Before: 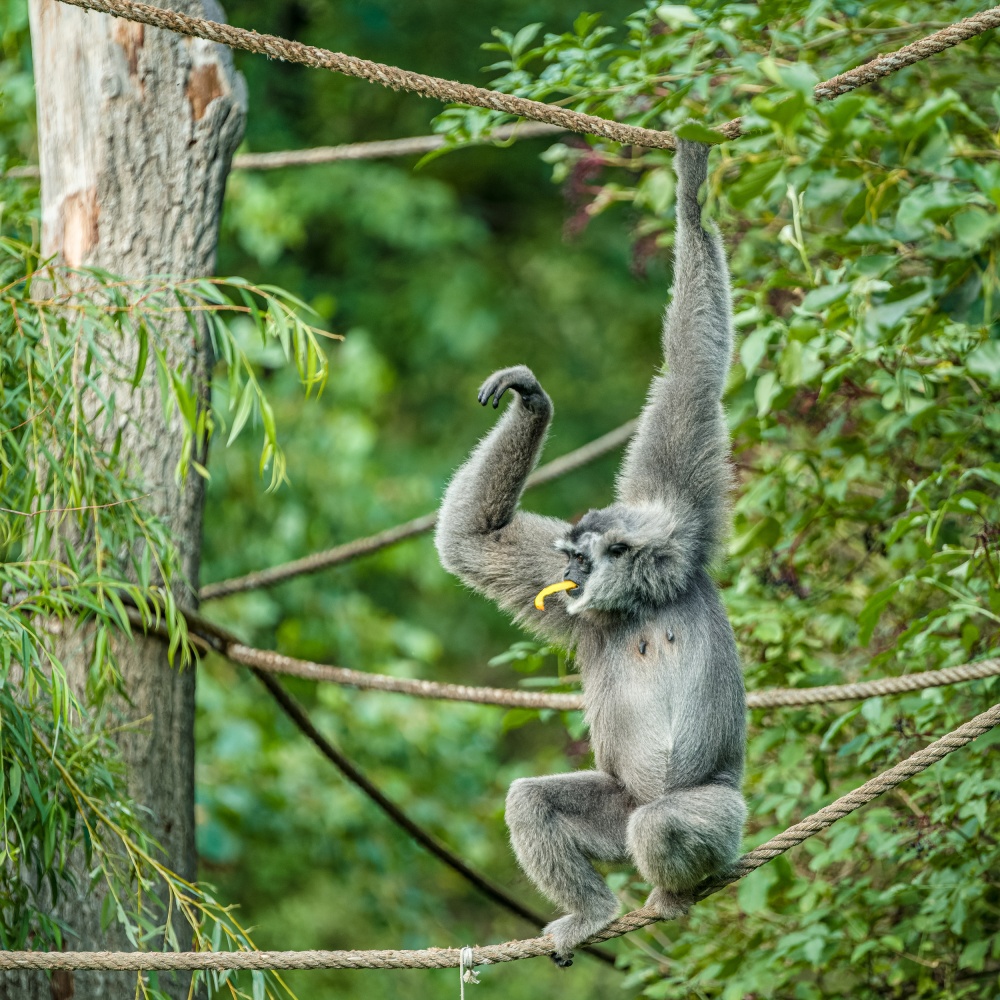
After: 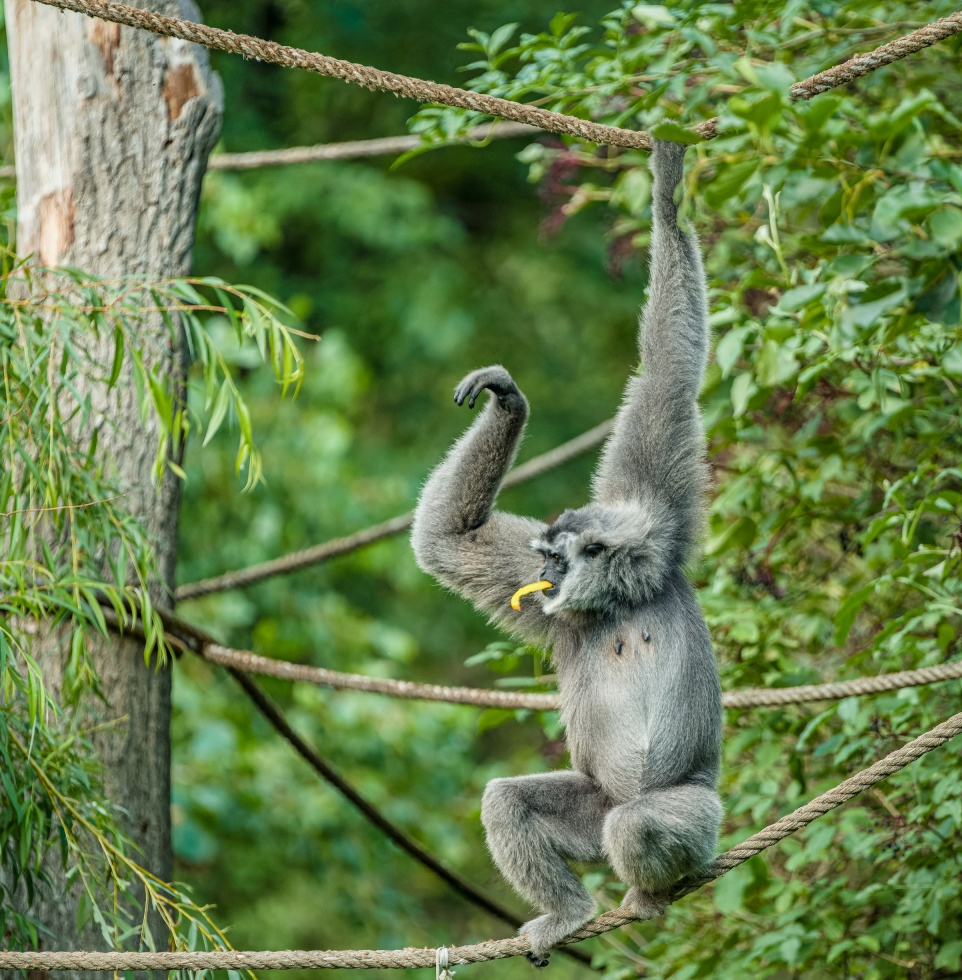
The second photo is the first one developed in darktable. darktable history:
exposure: exposure -0.111 EV, compensate highlight preservation false
crop and rotate: left 2.49%, right 1.238%, bottom 1.901%
